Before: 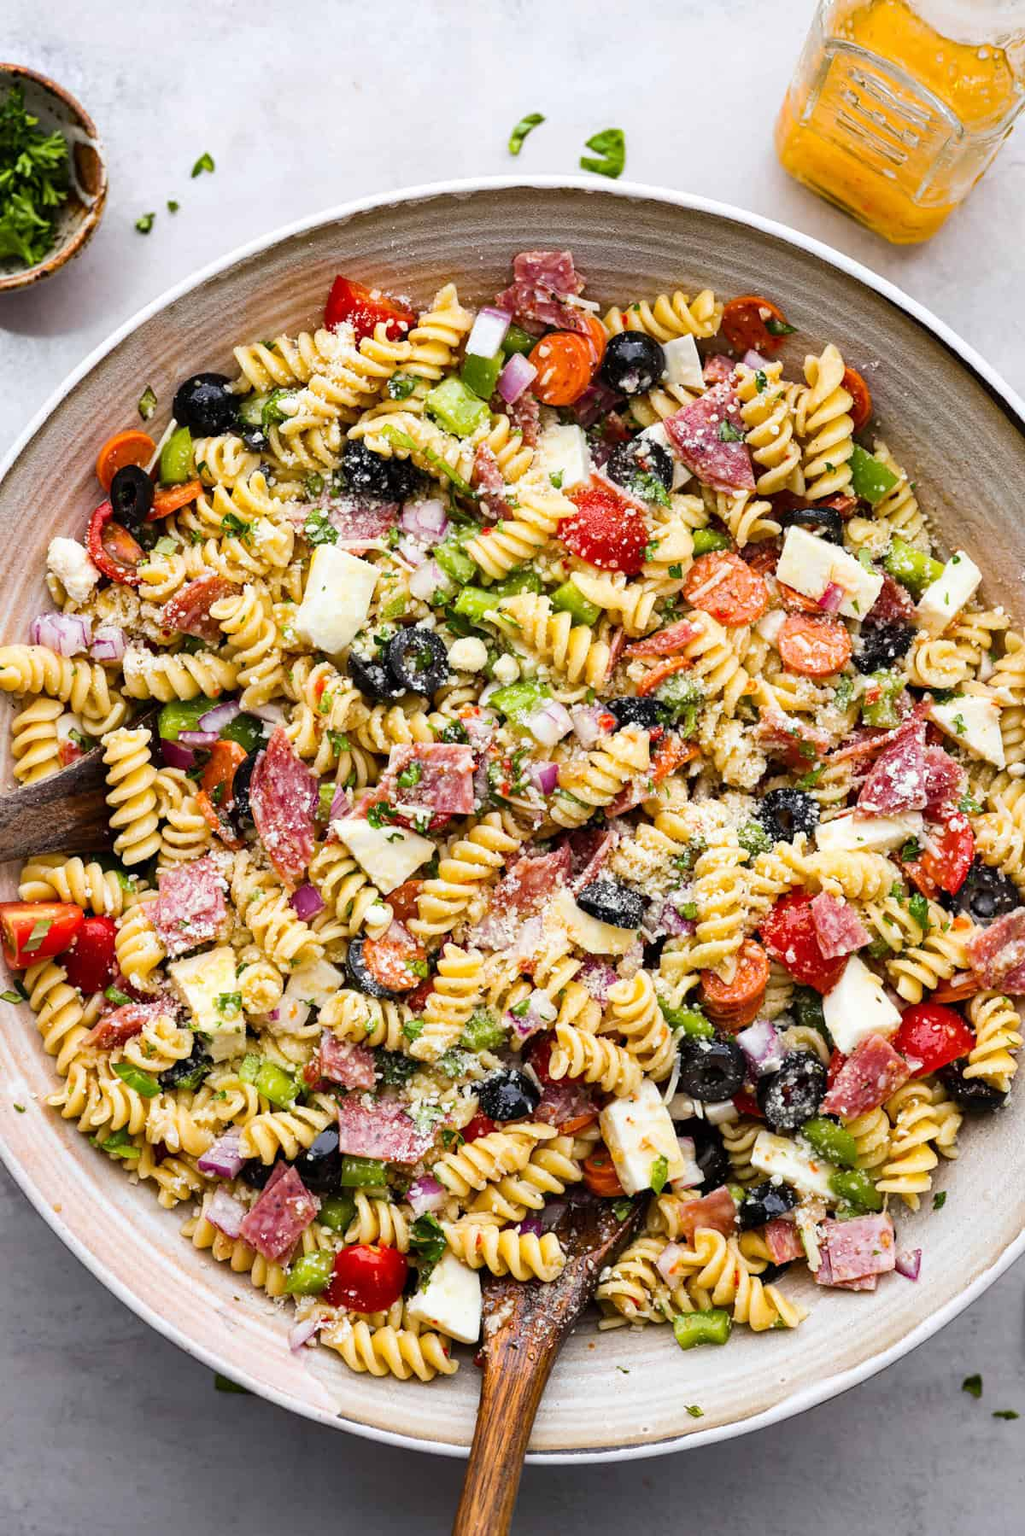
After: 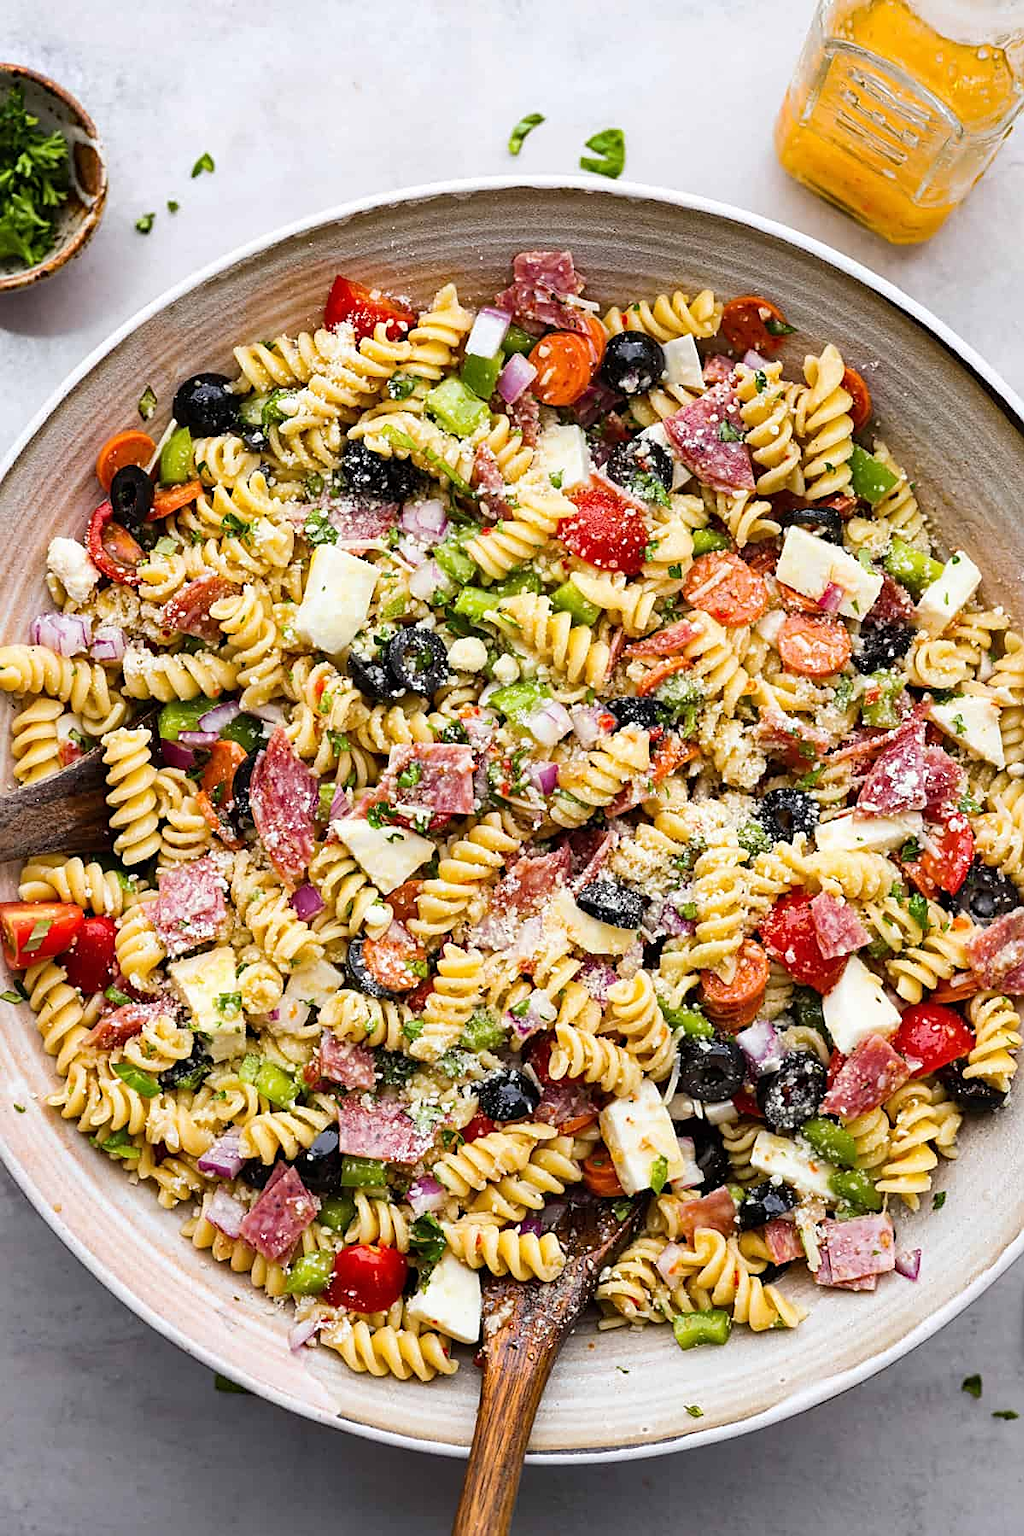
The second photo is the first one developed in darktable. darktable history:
shadows and highlights: shadows 31.14, highlights 1.15, soften with gaussian
sharpen: amount 0.5
